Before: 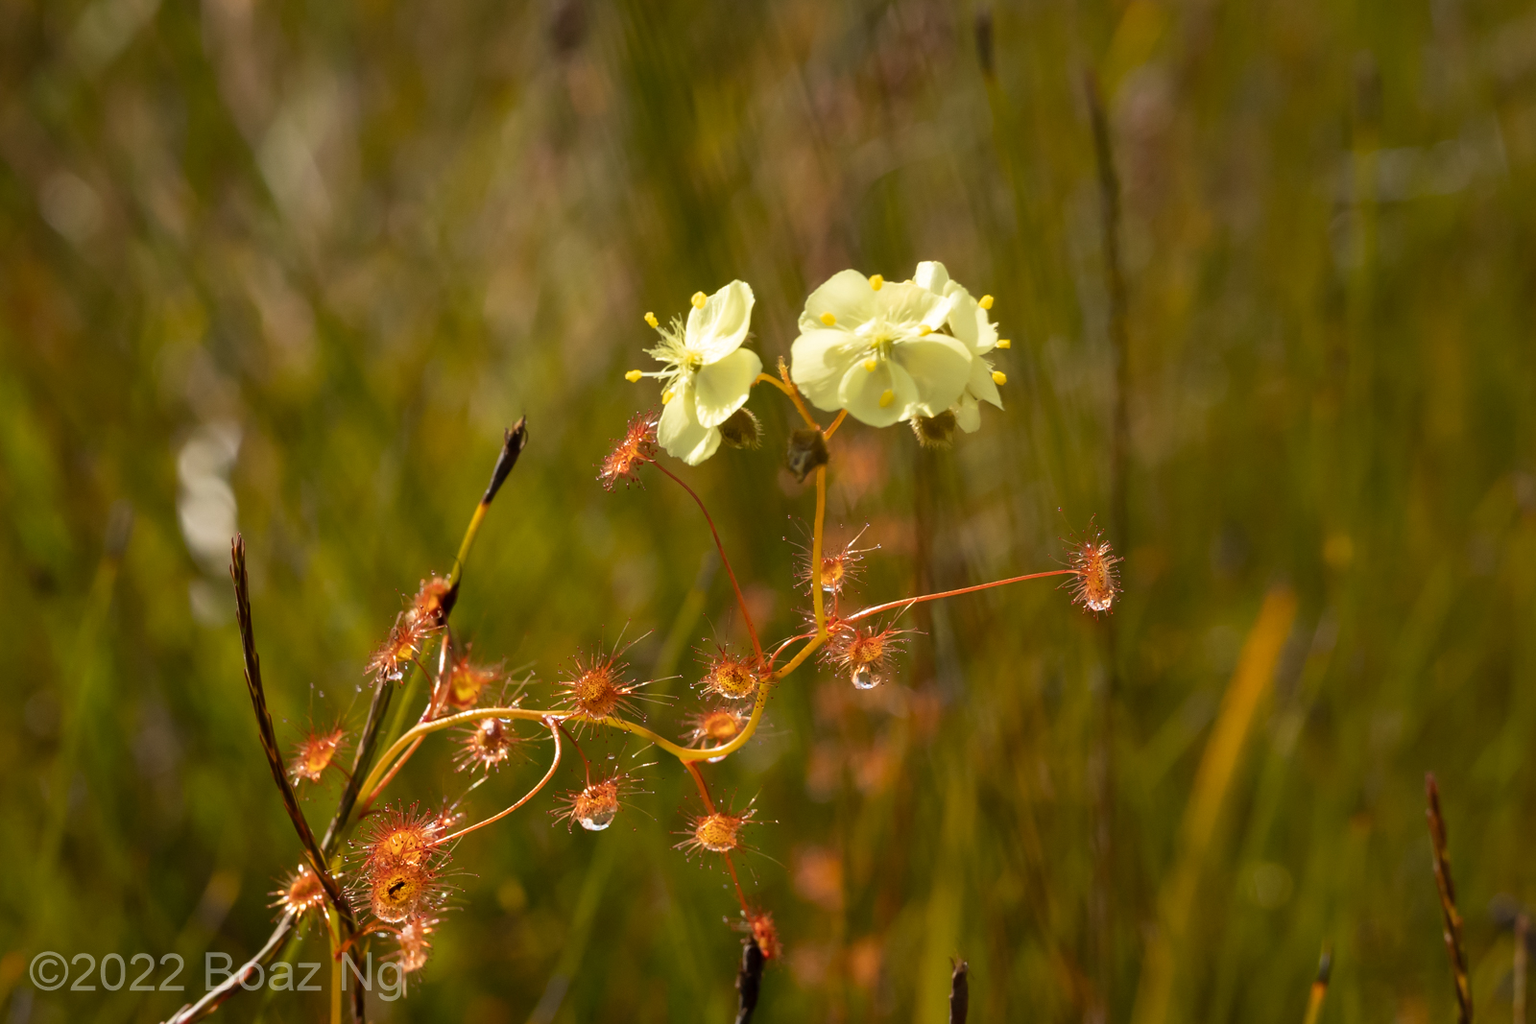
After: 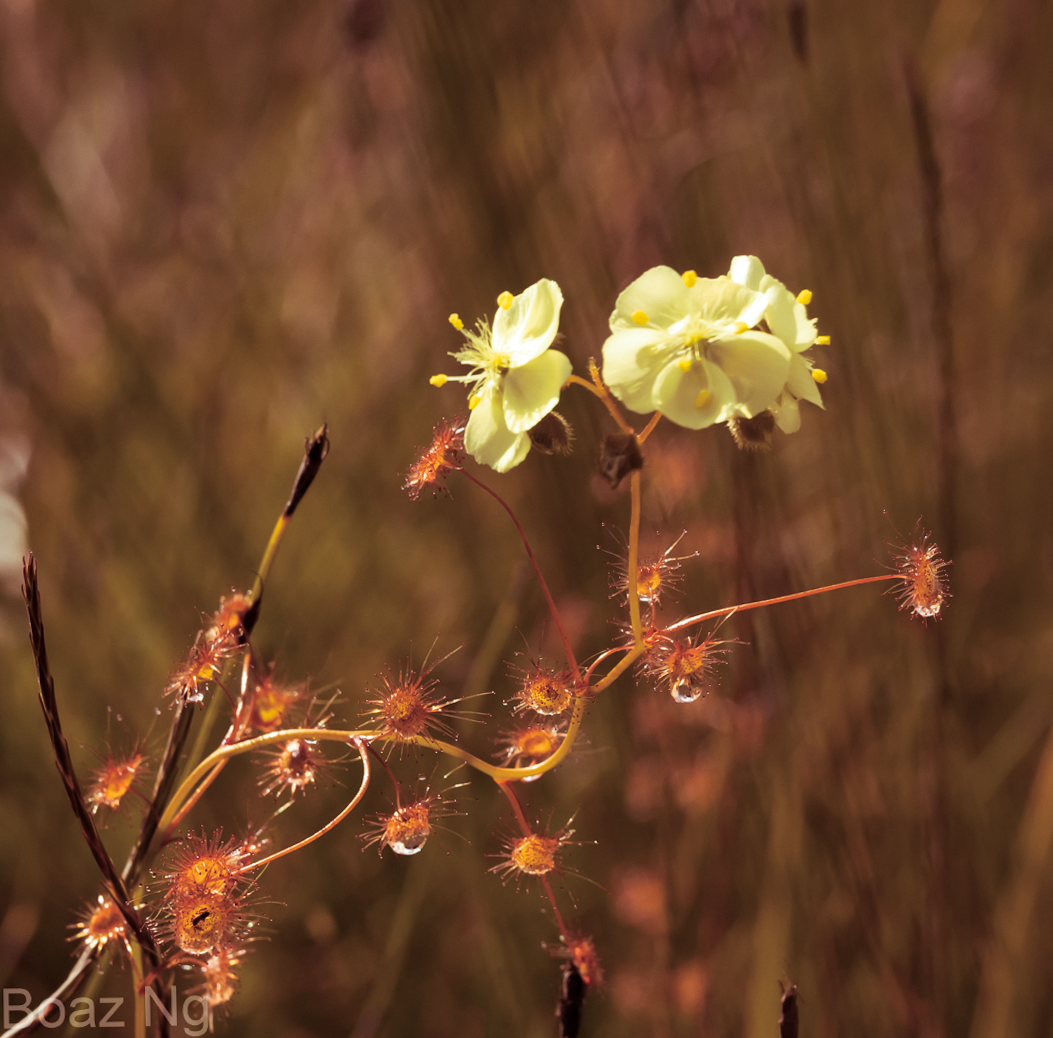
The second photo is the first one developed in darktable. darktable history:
haze removal: compatibility mode true, adaptive false
rotate and perspective: rotation -1°, crop left 0.011, crop right 0.989, crop top 0.025, crop bottom 0.975
split-toning: on, module defaults
crop and rotate: left 13.342%, right 19.991%
